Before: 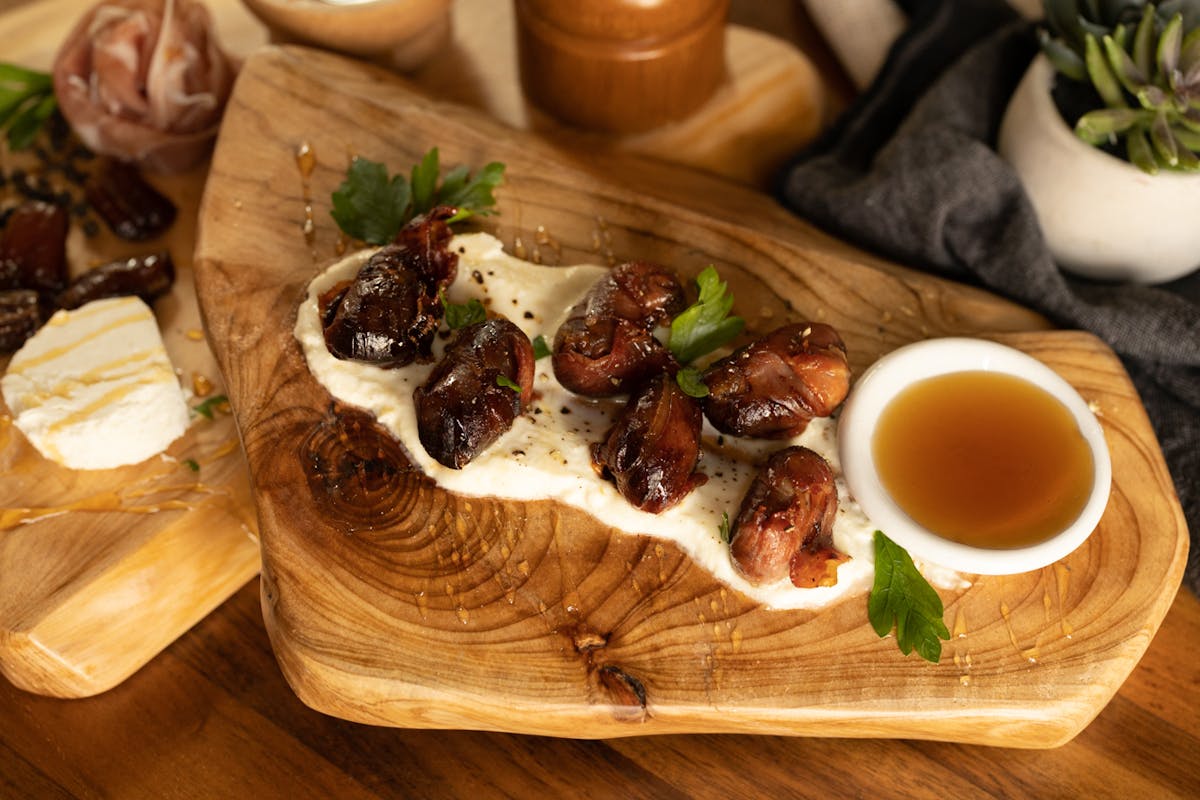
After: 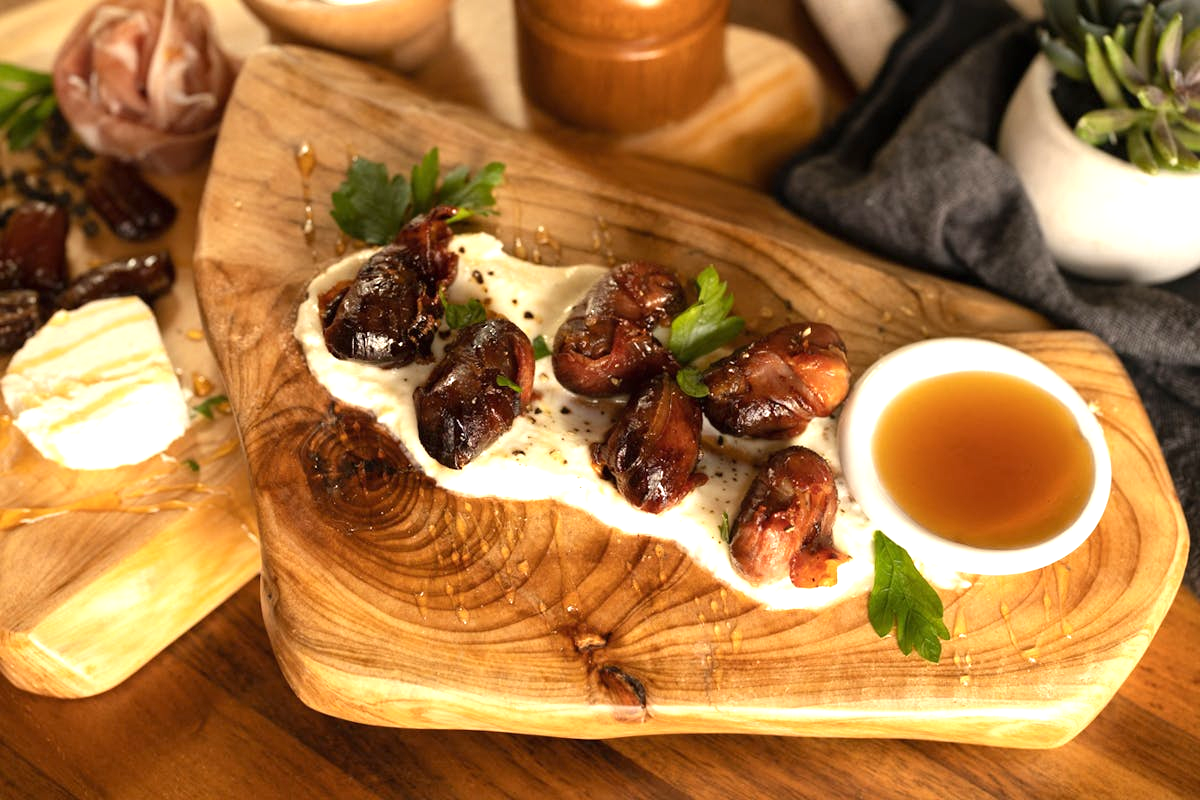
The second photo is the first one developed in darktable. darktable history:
exposure: black level correction 0, exposure 0.699 EV, compensate highlight preservation false
tone equalizer: edges refinement/feathering 500, mask exposure compensation -1.57 EV, preserve details no
